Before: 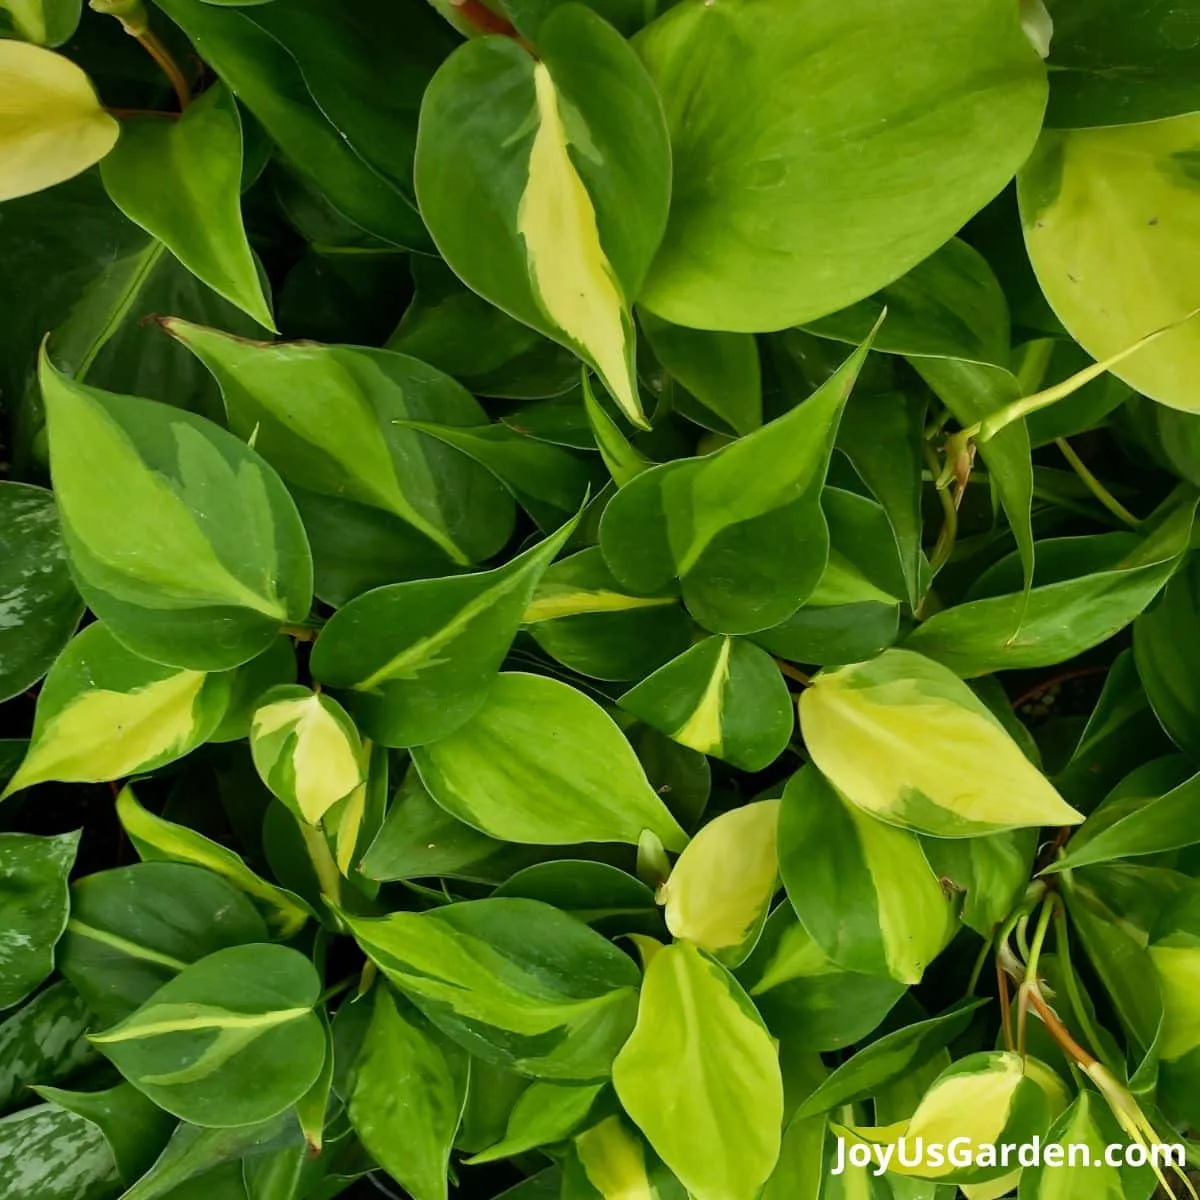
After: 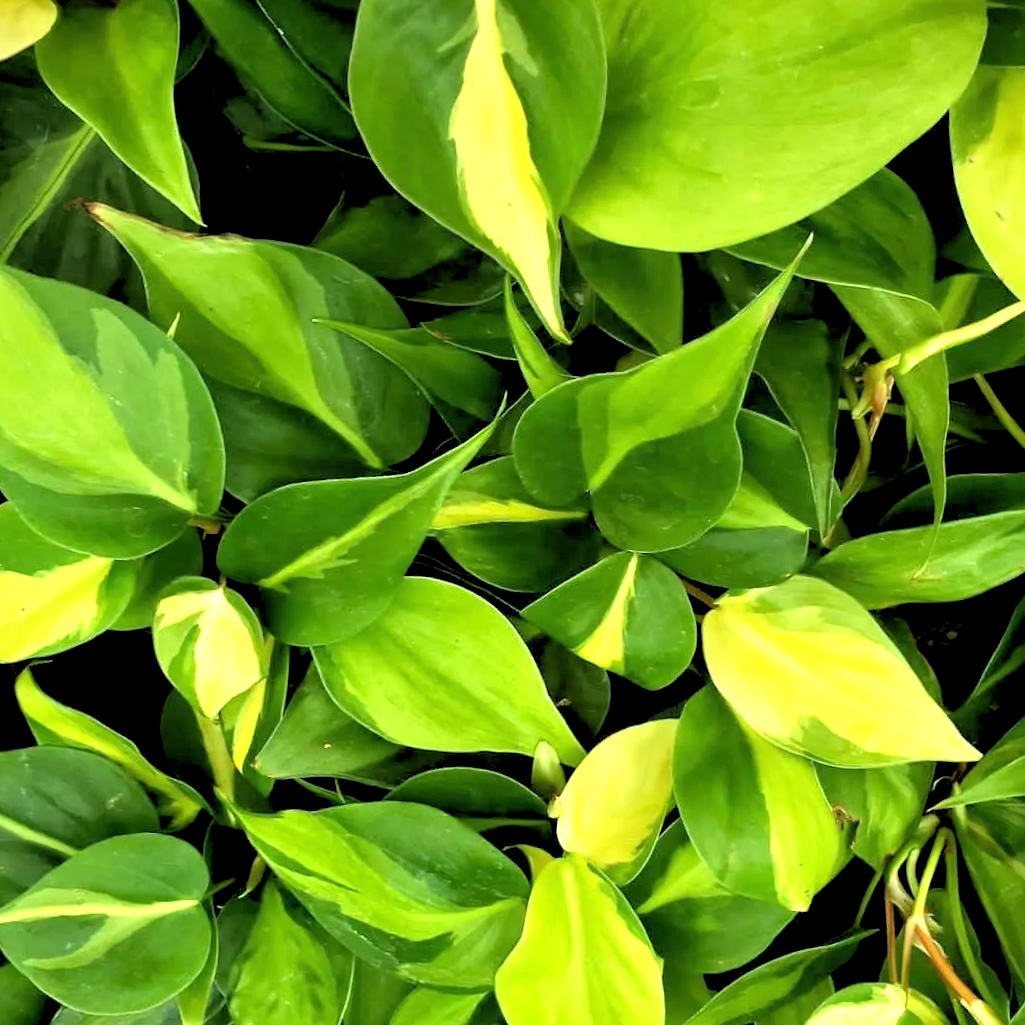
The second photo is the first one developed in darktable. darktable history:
crop and rotate: angle -3.27°, left 5.211%, top 5.211%, right 4.607%, bottom 4.607%
exposure: black level correction 0, exposure 0.9 EV, compensate highlight preservation false
rgb levels: levels [[0.029, 0.461, 0.922], [0, 0.5, 1], [0, 0.5, 1]]
